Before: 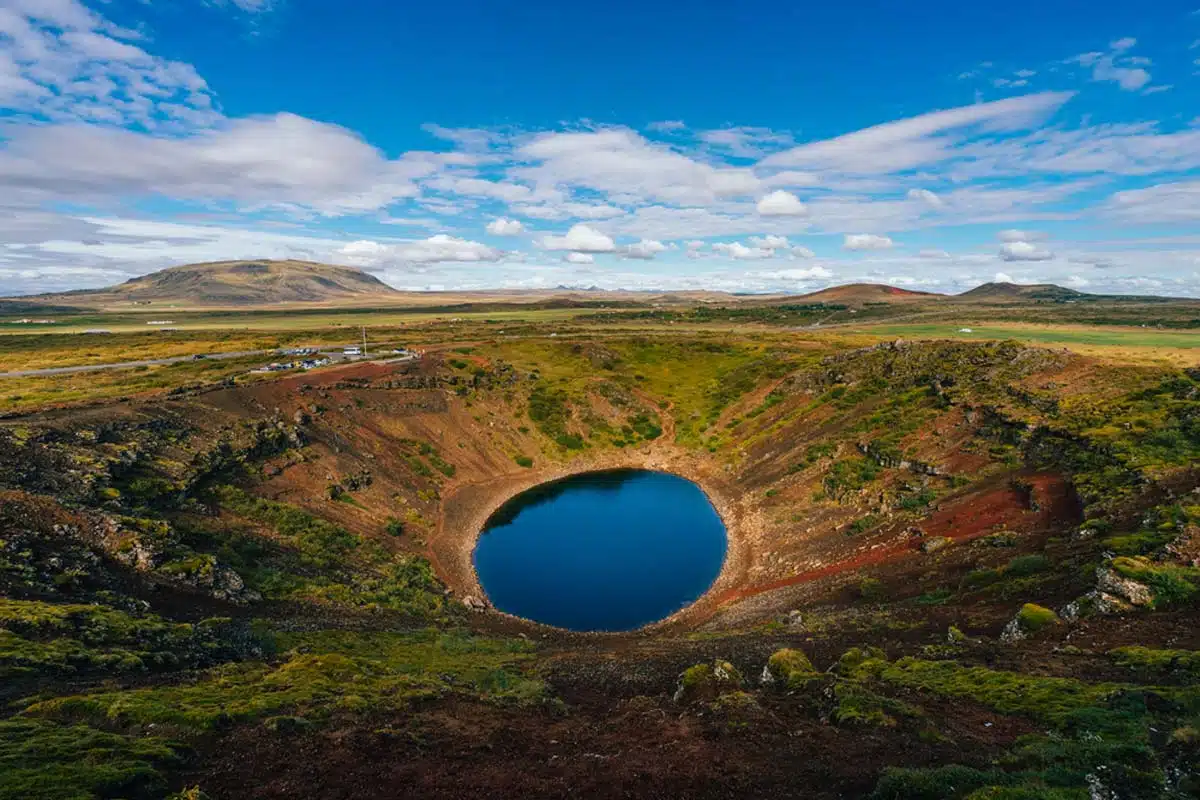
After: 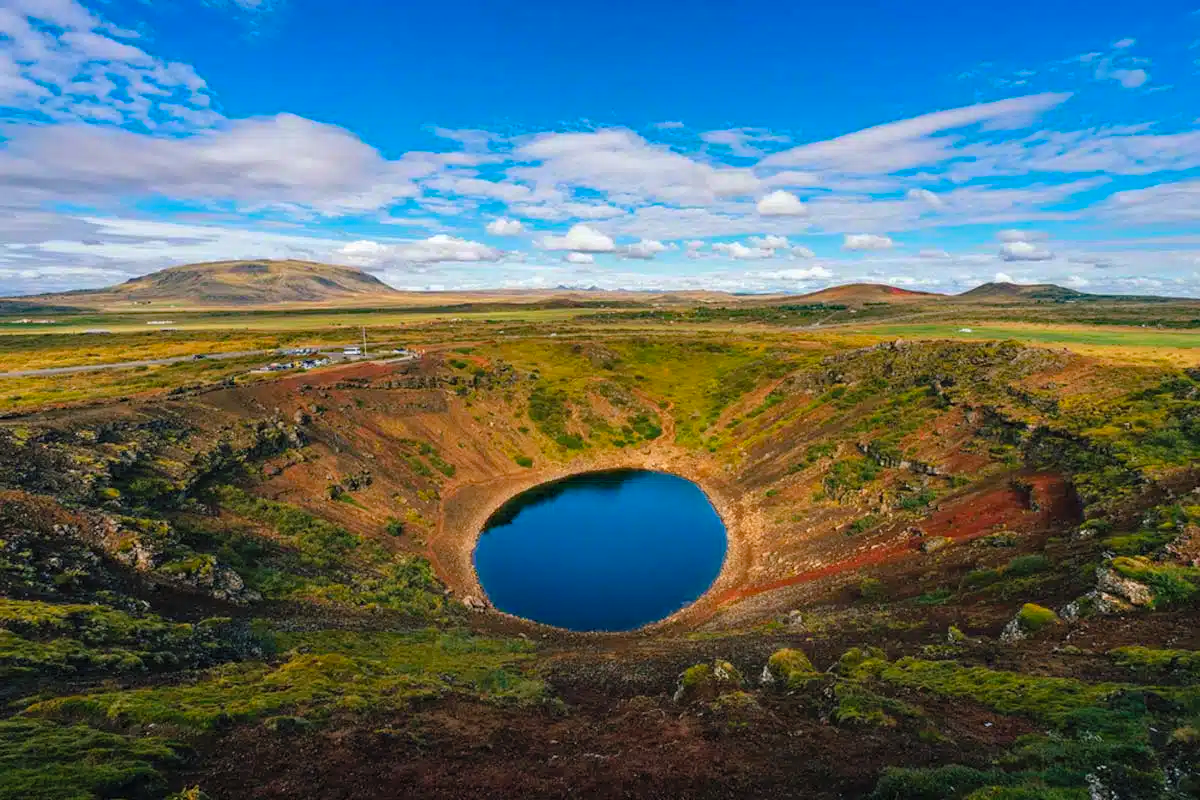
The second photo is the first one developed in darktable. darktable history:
contrast brightness saturation: brightness 0.09, saturation 0.19
haze removal: strength 0.29, distance 0.25, compatibility mode true, adaptive false
